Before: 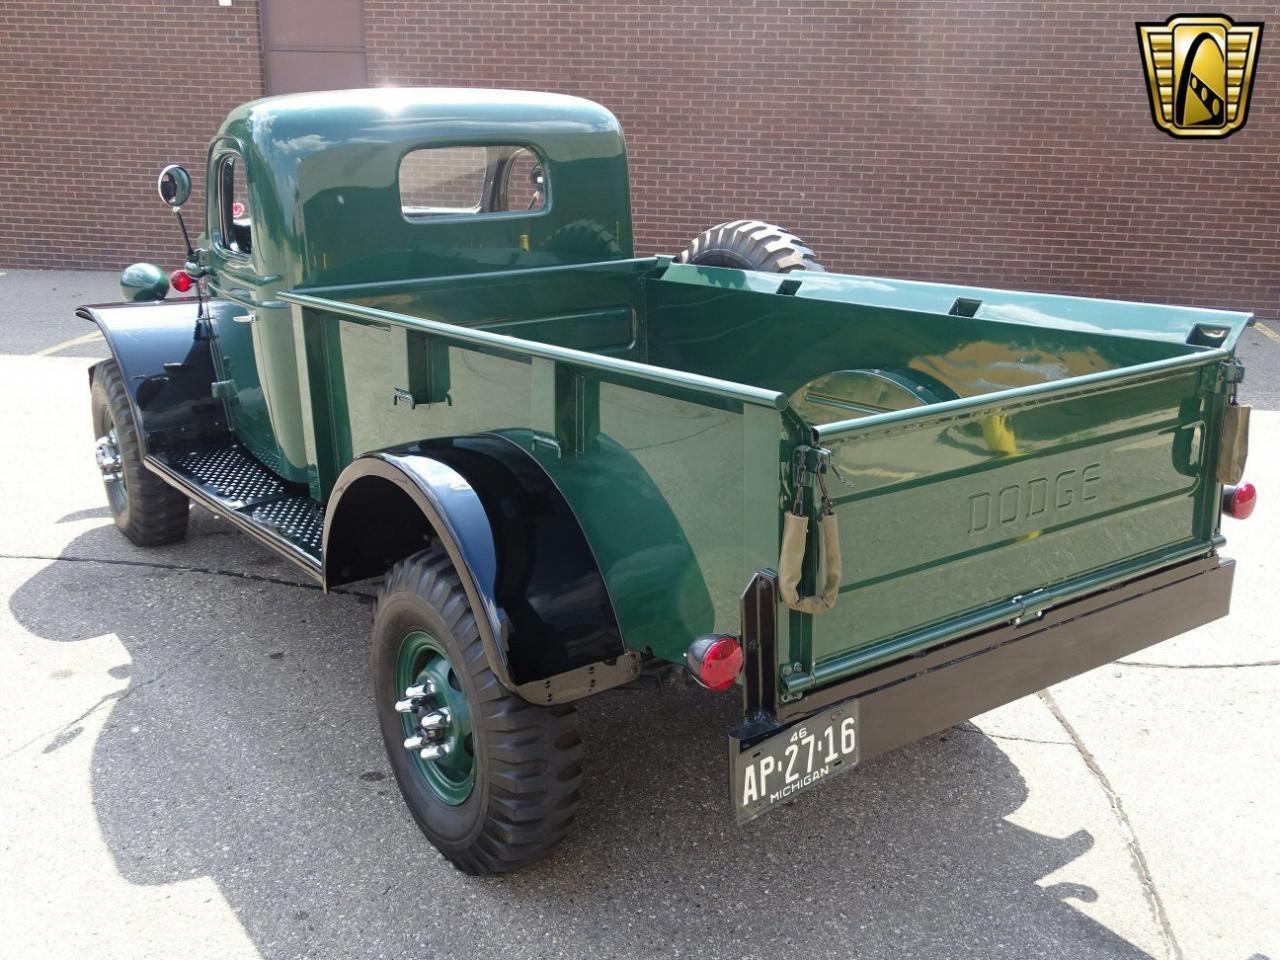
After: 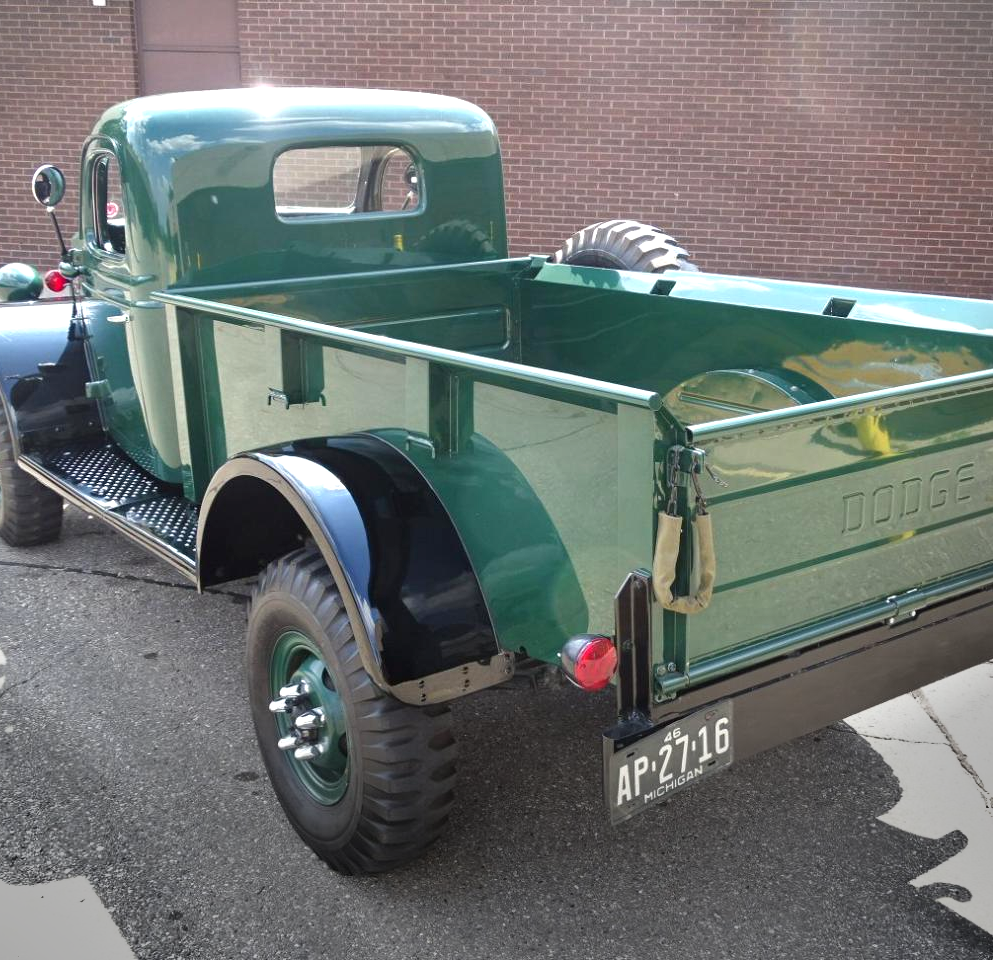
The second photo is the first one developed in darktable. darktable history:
exposure: exposure 0.572 EV, compensate highlight preservation false
tone equalizer: edges refinement/feathering 500, mask exposure compensation -1.57 EV, preserve details no
shadows and highlights: radius 103.12, shadows 50.63, highlights -64.65, soften with gaussian
crop: left 9.887%, right 12.472%
vignetting: fall-off start 99.57%, brightness -0.575, center (-0.069, -0.311), width/height ratio 1.304, unbound false
